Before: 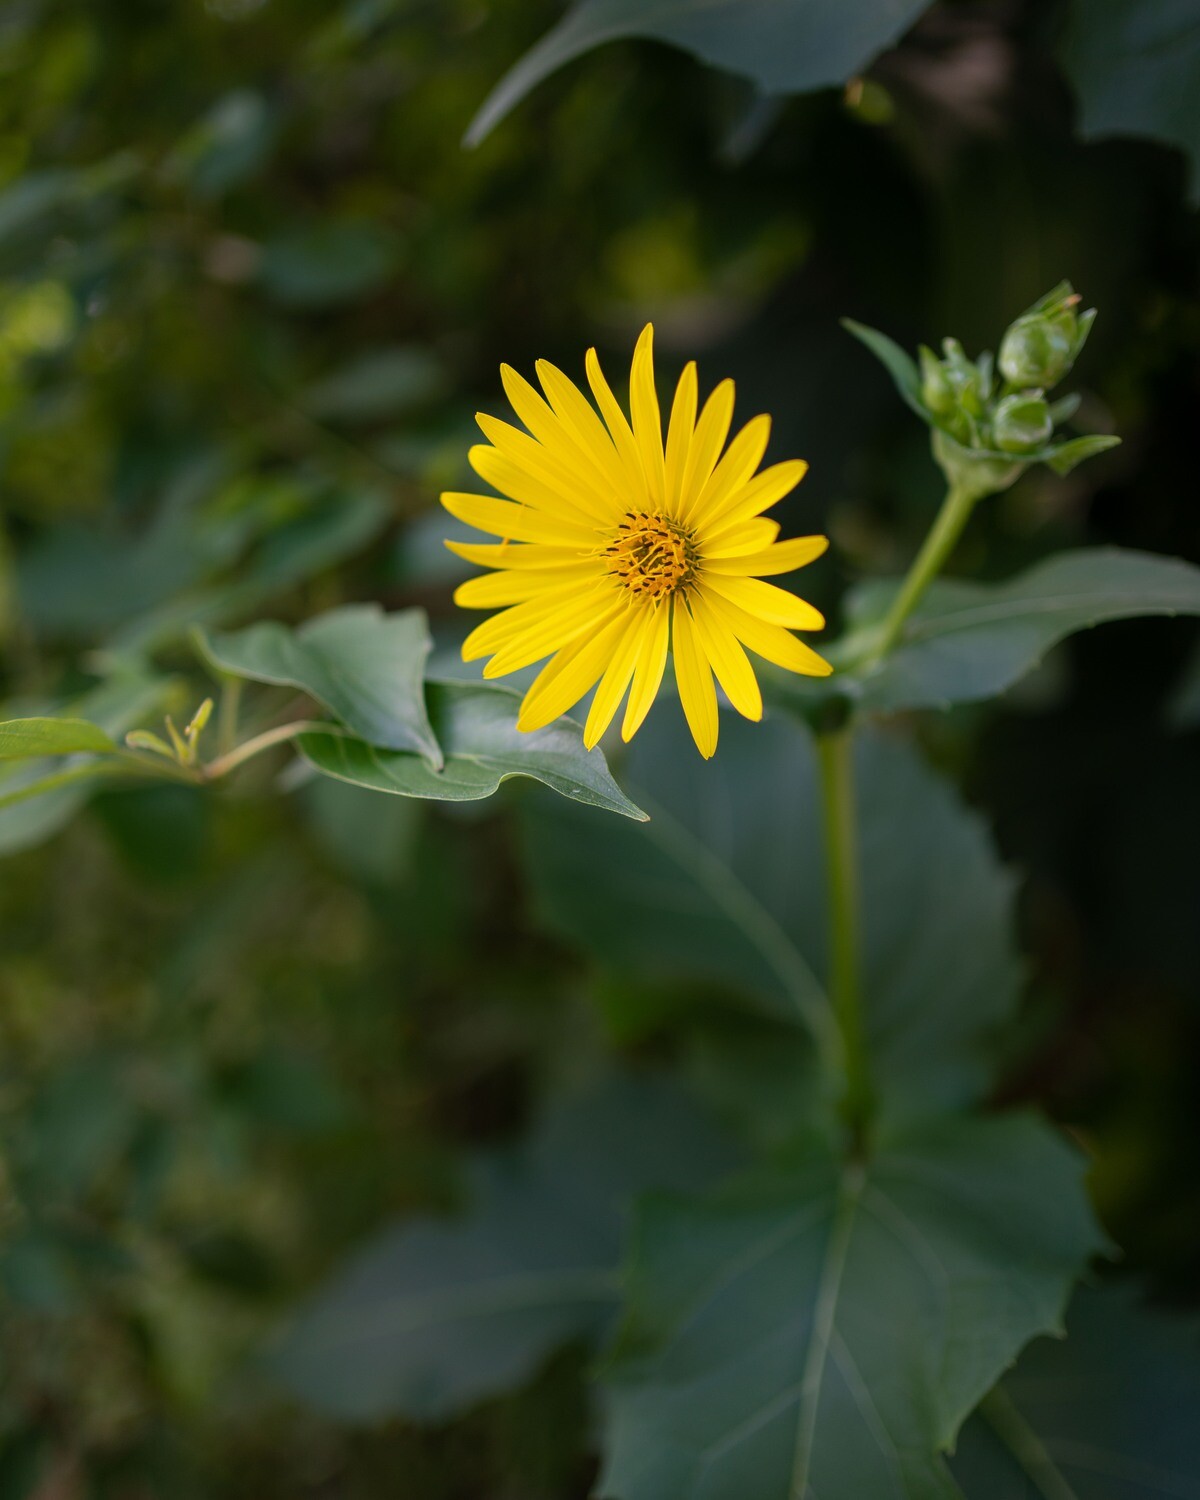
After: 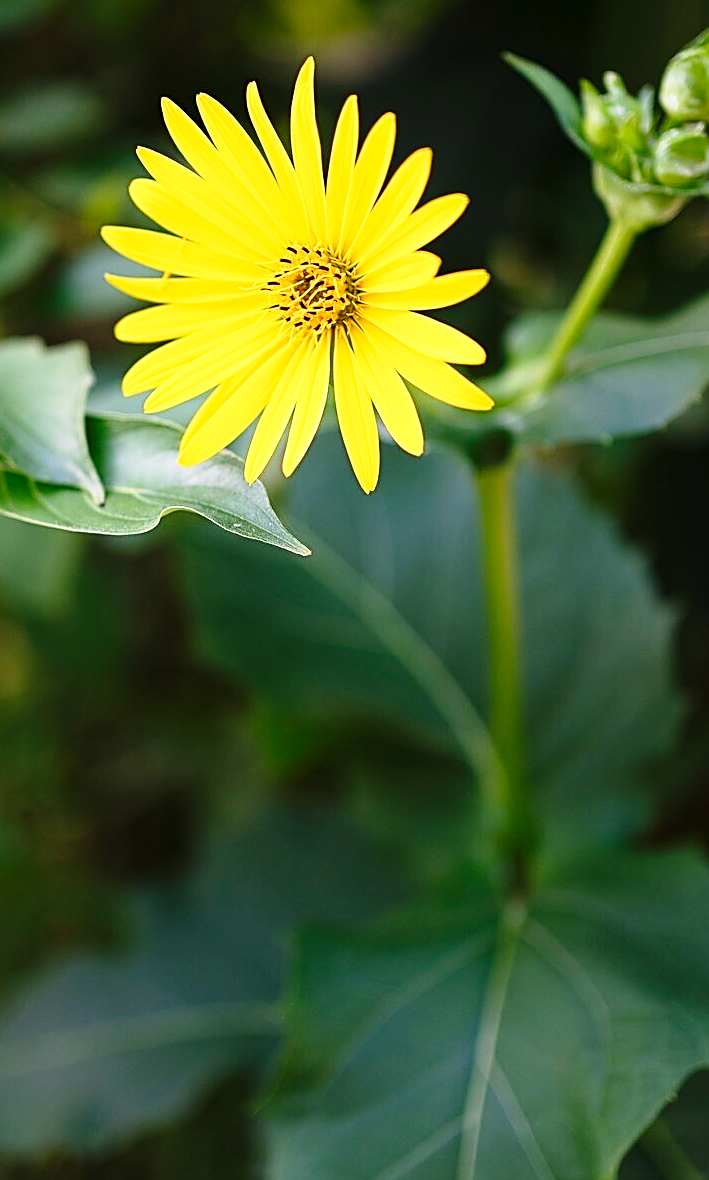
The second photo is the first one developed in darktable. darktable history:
base curve: curves: ch0 [(0, 0) (0.026, 0.03) (0.109, 0.232) (0.351, 0.748) (0.669, 0.968) (1, 1)], preserve colors none
sharpen: amount 0.901
crop and rotate: left 28.256%, top 17.734%, right 12.656%, bottom 3.573%
